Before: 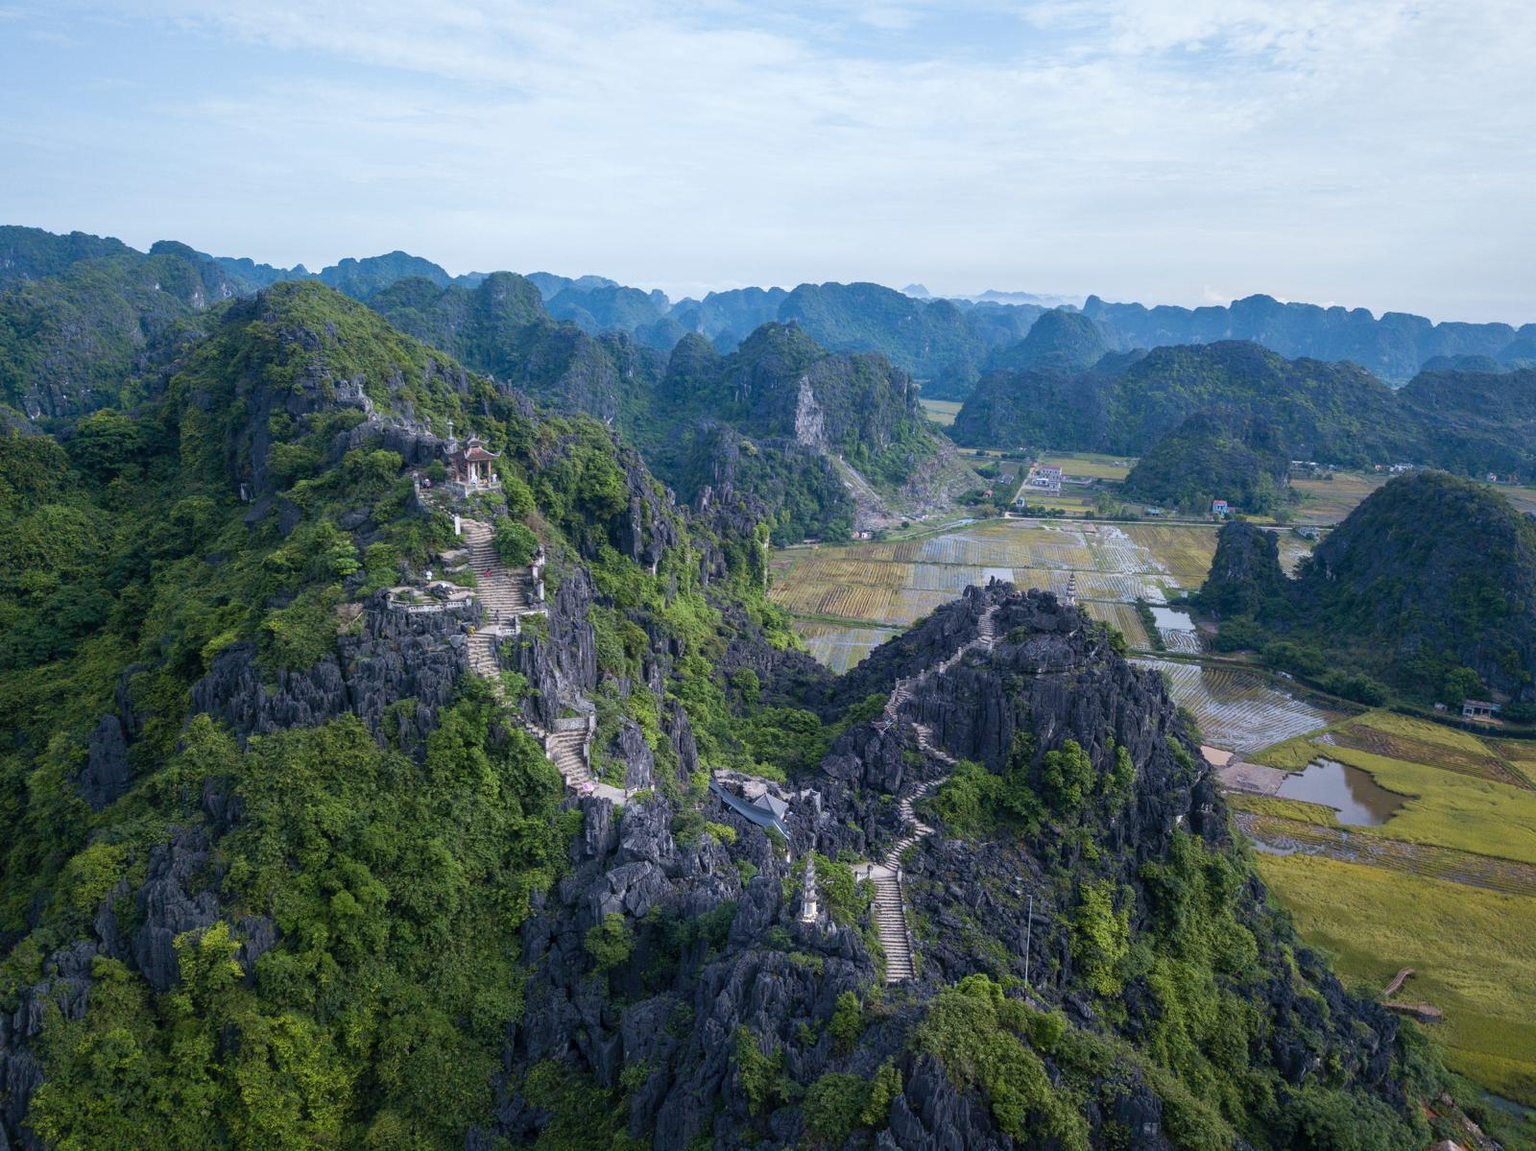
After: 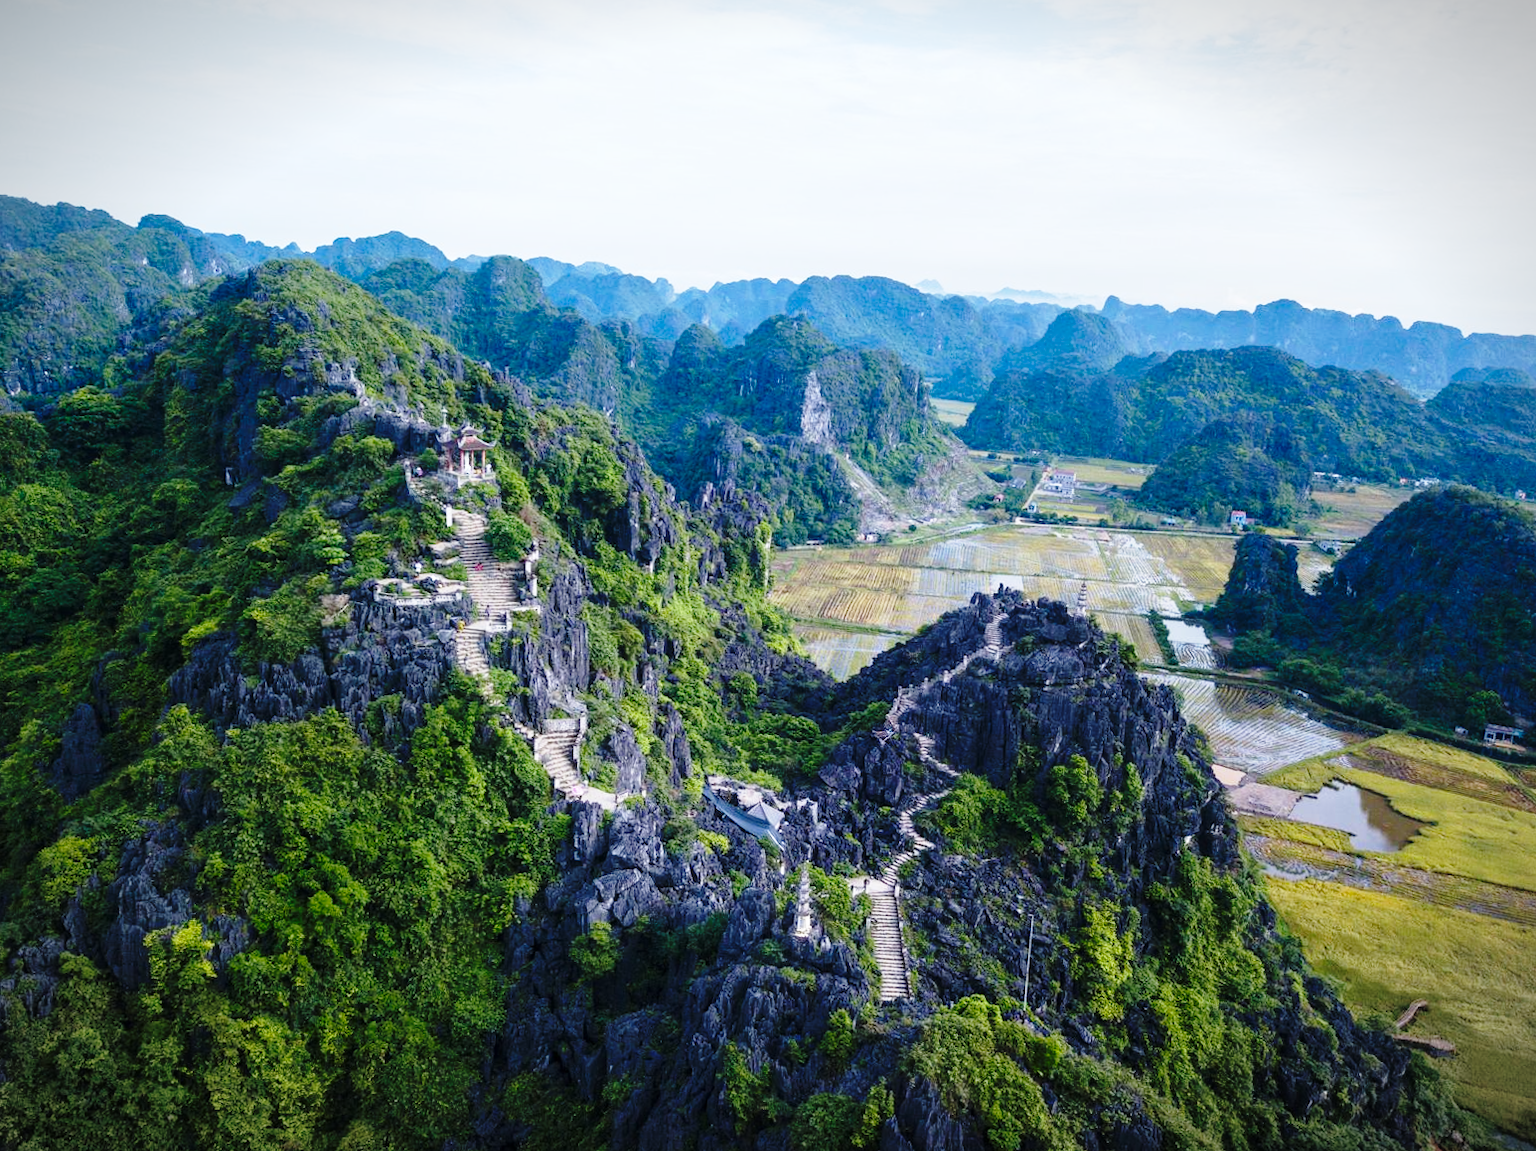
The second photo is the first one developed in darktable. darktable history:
vignetting: fall-off start 99.66%, width/height ratio 1.303, unbound false
base curve: curves: ch0 [(0, 0) (0.04, 0.03) (0.133, 0.232) (0.448, 0.748) (0.843, 0.968) (1, 1)], preserve colors none
crop and rotate: angle -1.49°
